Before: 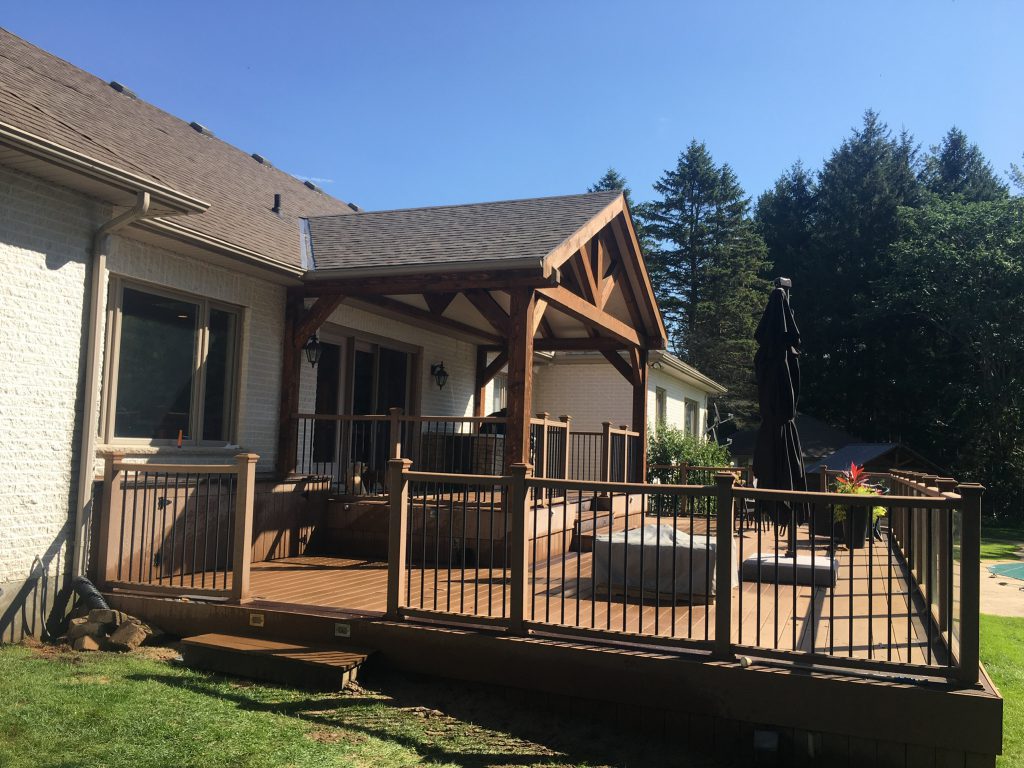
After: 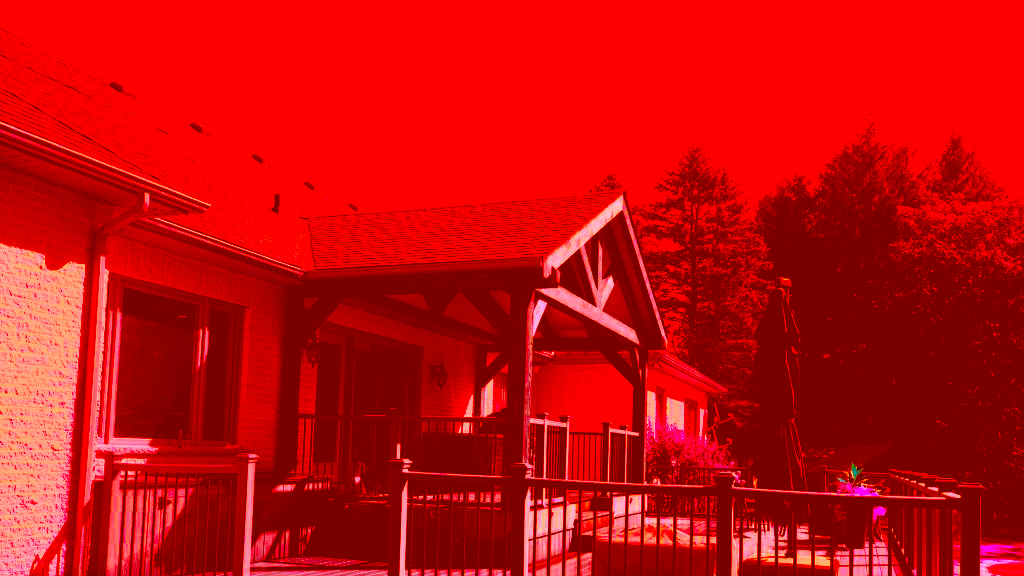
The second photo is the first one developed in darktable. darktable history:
crop: bottom 24.967%
color correction: highlights a* -39.68, highlights b* -40, shadows a* -40, shadows b* -40, saturation -3
levels: levels [0.129, 0.519, 0.867]
